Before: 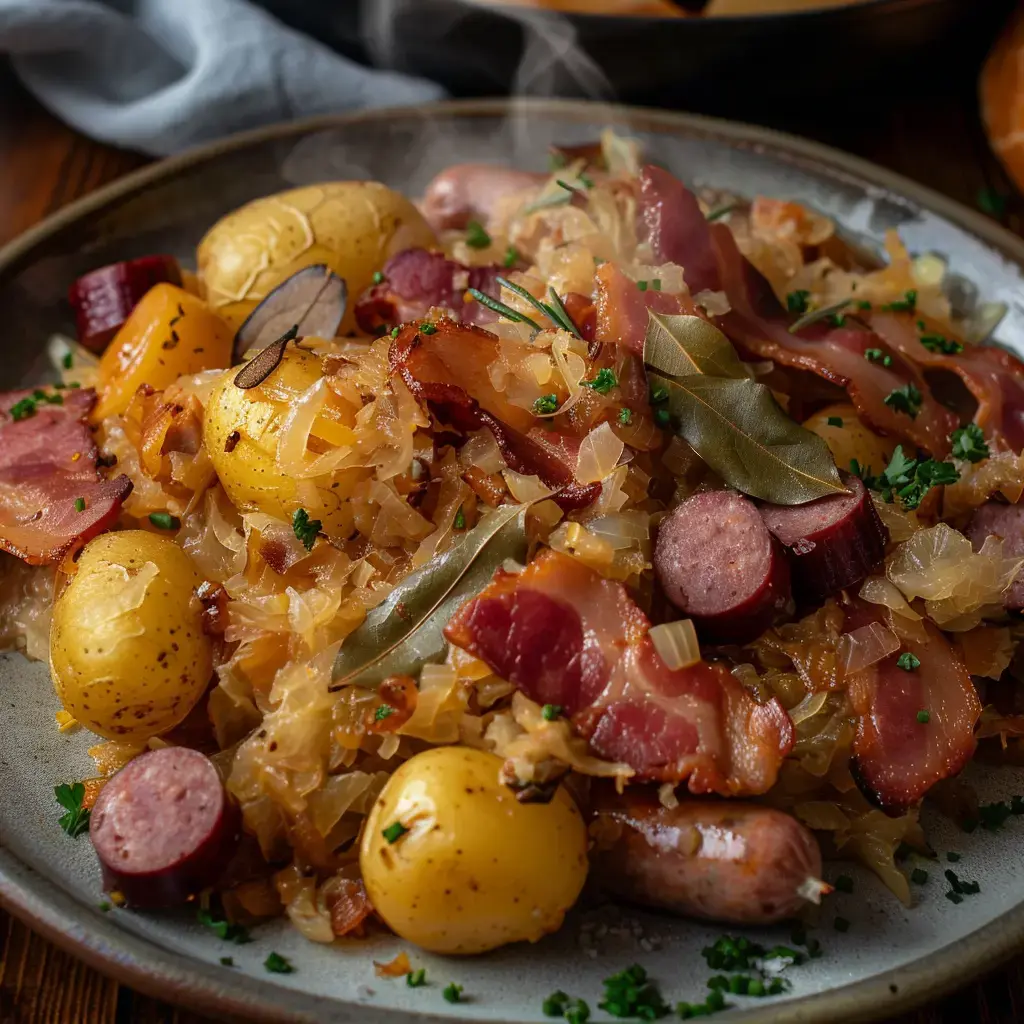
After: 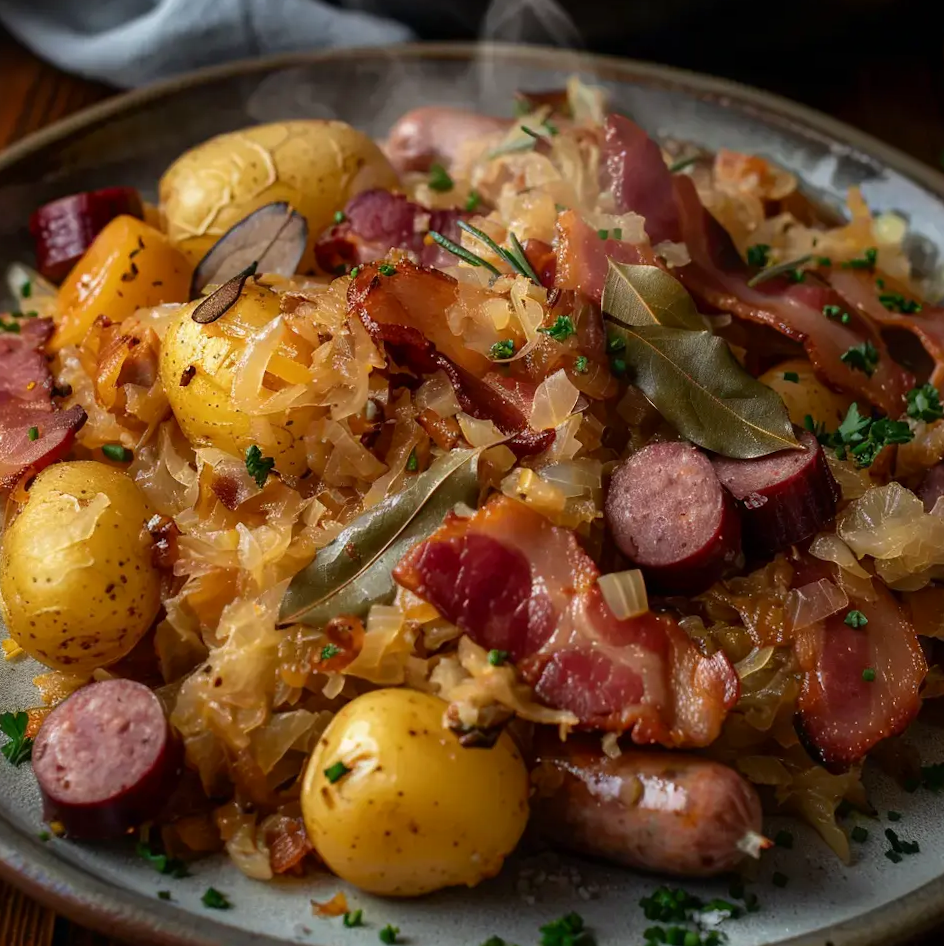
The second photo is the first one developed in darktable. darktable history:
crop and rotate: angle -1.99°, left 3.12%, top 3.963%, right 1.45%, bottom 0.496%
contrast brightness saturation: contrast 0.102, brightness 0.011, saturation 0.015
